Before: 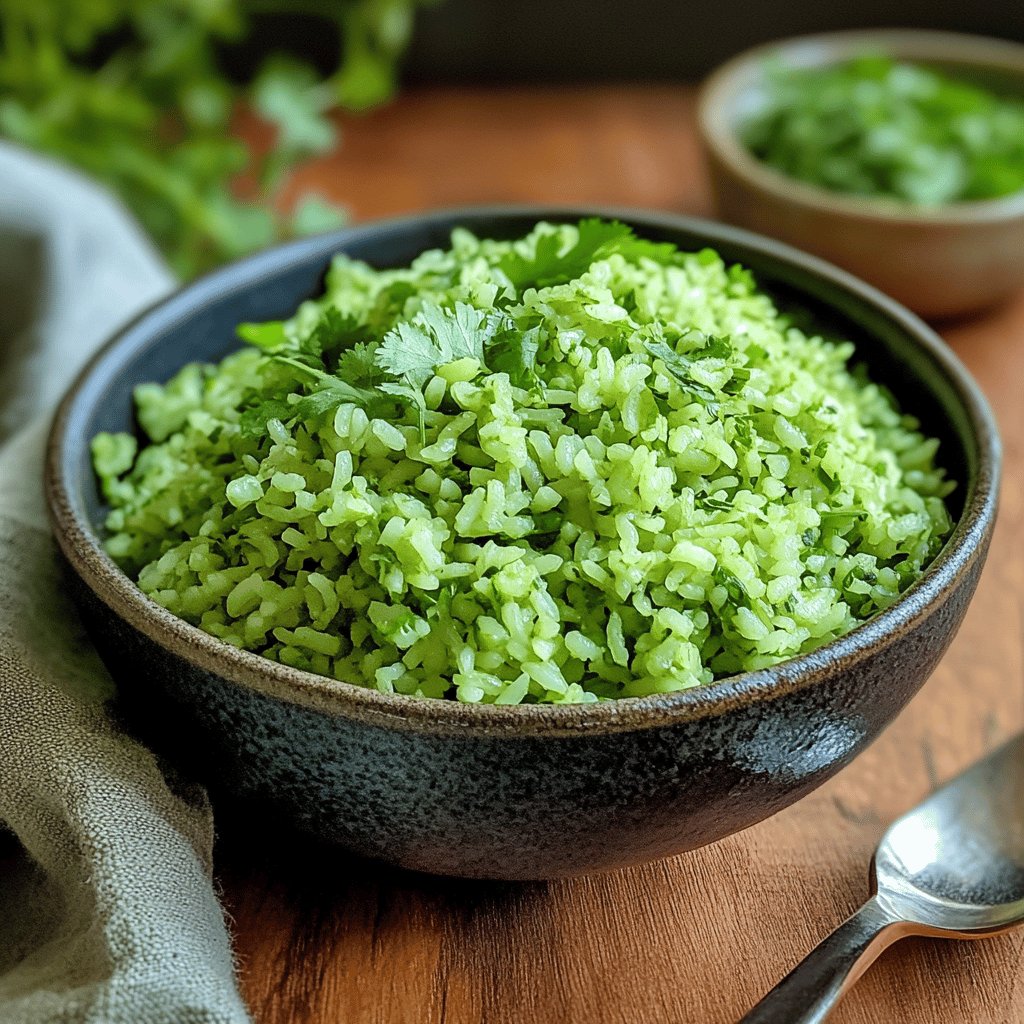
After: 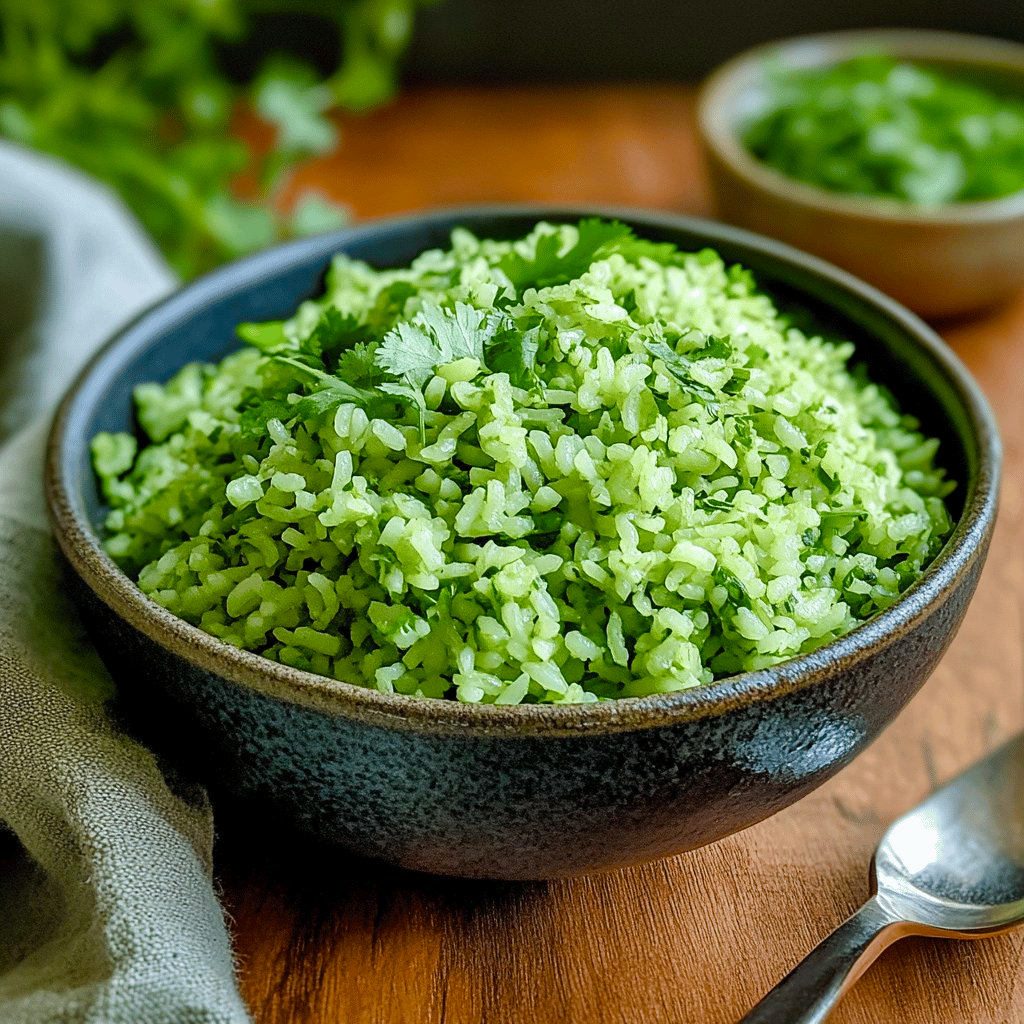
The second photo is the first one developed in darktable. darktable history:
color balance rgb: shadows lift › chroma 2.039%, shadows lift › hue 222.11°, highlights gain › chroma 0.215%, highlights gain › hue 330.82°, perceptual saturation grading › global saturation -0.116%, perceptual saturation grading › highlights -16.661%, perceptual saturation grading › mid-tones 32.887%, perceptual saturation grading › shadows 50.589%
exposure: compensate highlight preservation false
